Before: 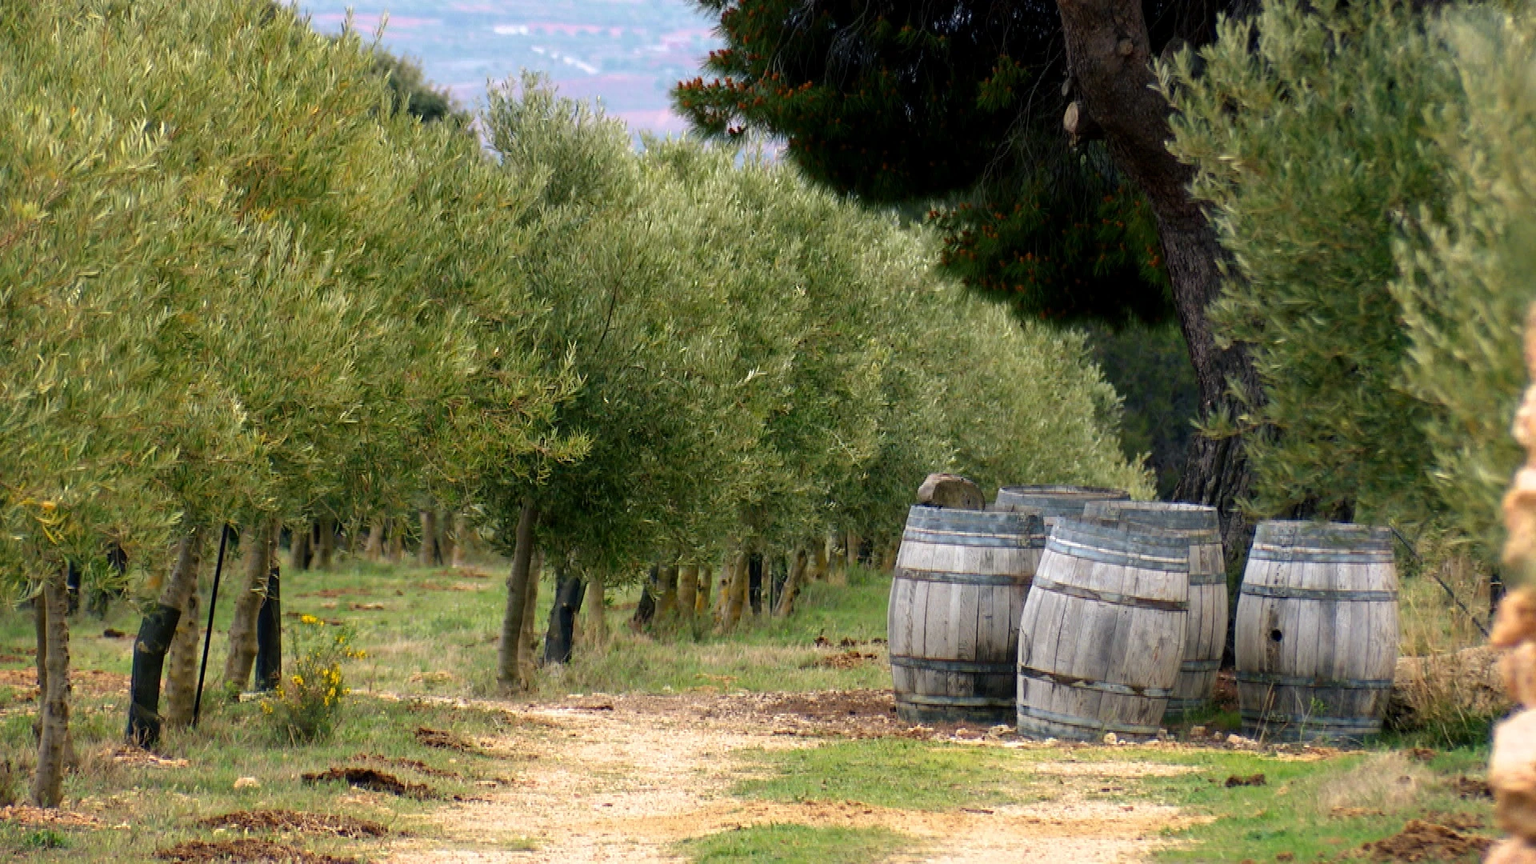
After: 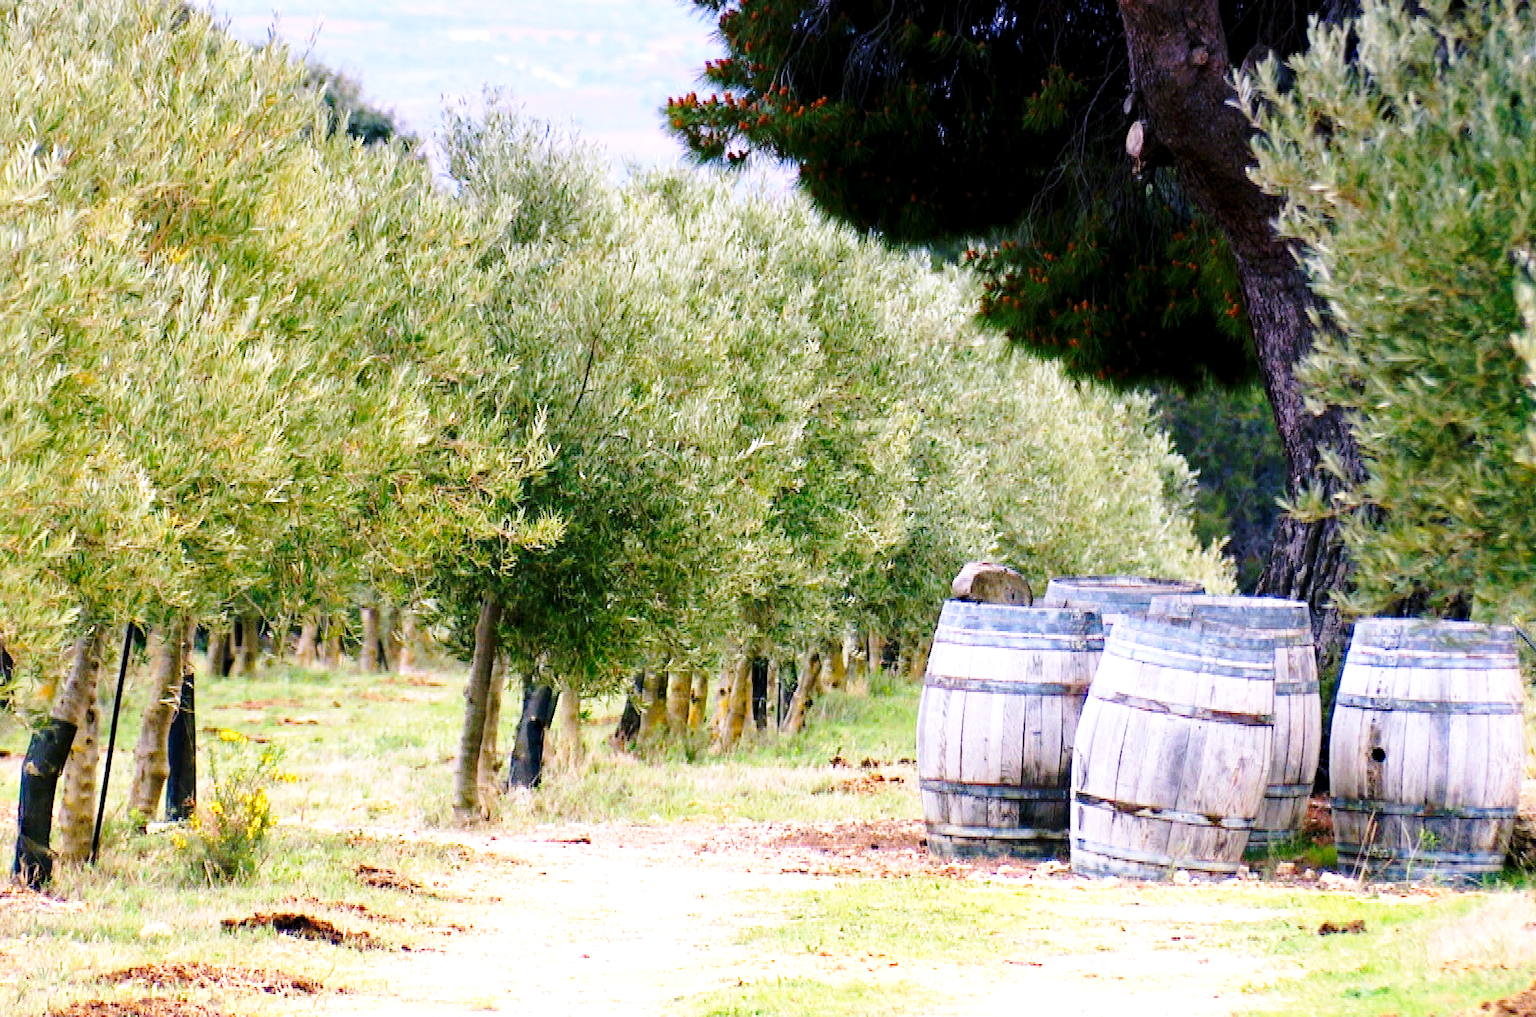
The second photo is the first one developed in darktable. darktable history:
white balance: red 1.042, blue 1.17
crop: left 7.598%, right 7.873%
exposure: black level correction 0.001, exposure 1.116 EV, compensate highlight preservation false
graduated density: hue 238.83°, saturation 50%
haze removal: compatibility mode true, adaptive false
base curve: curves: ch0 [(0, 0) (0.028, 0.03) (0.121, 0.232) (0.46, 0.748) (0.859, 0.968) (1, 1)], preserve colors none
